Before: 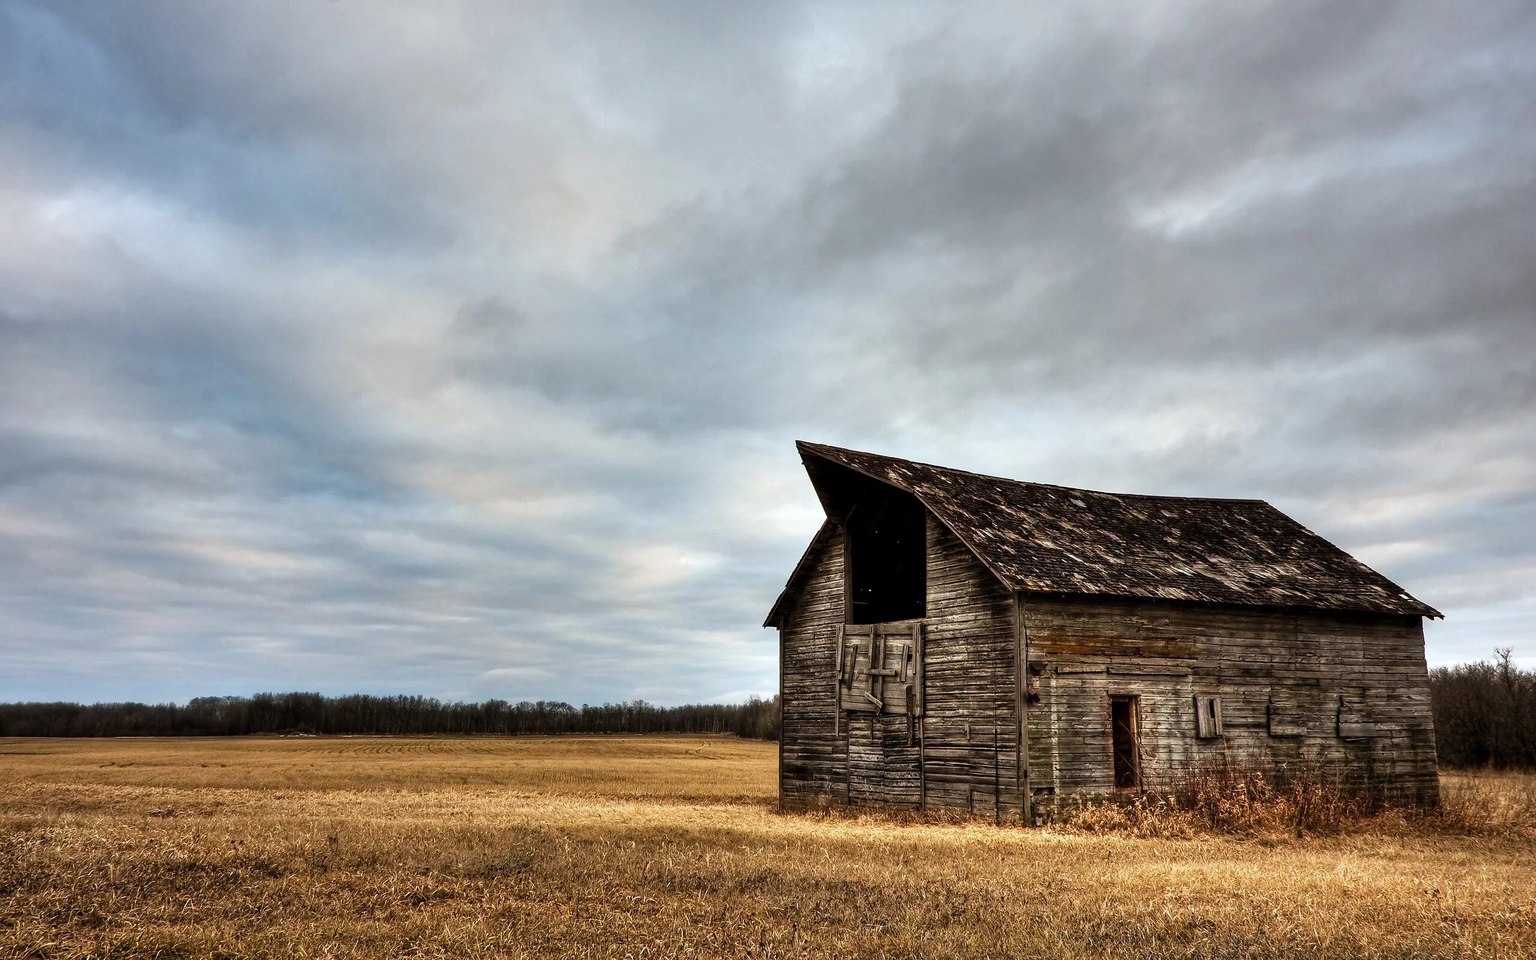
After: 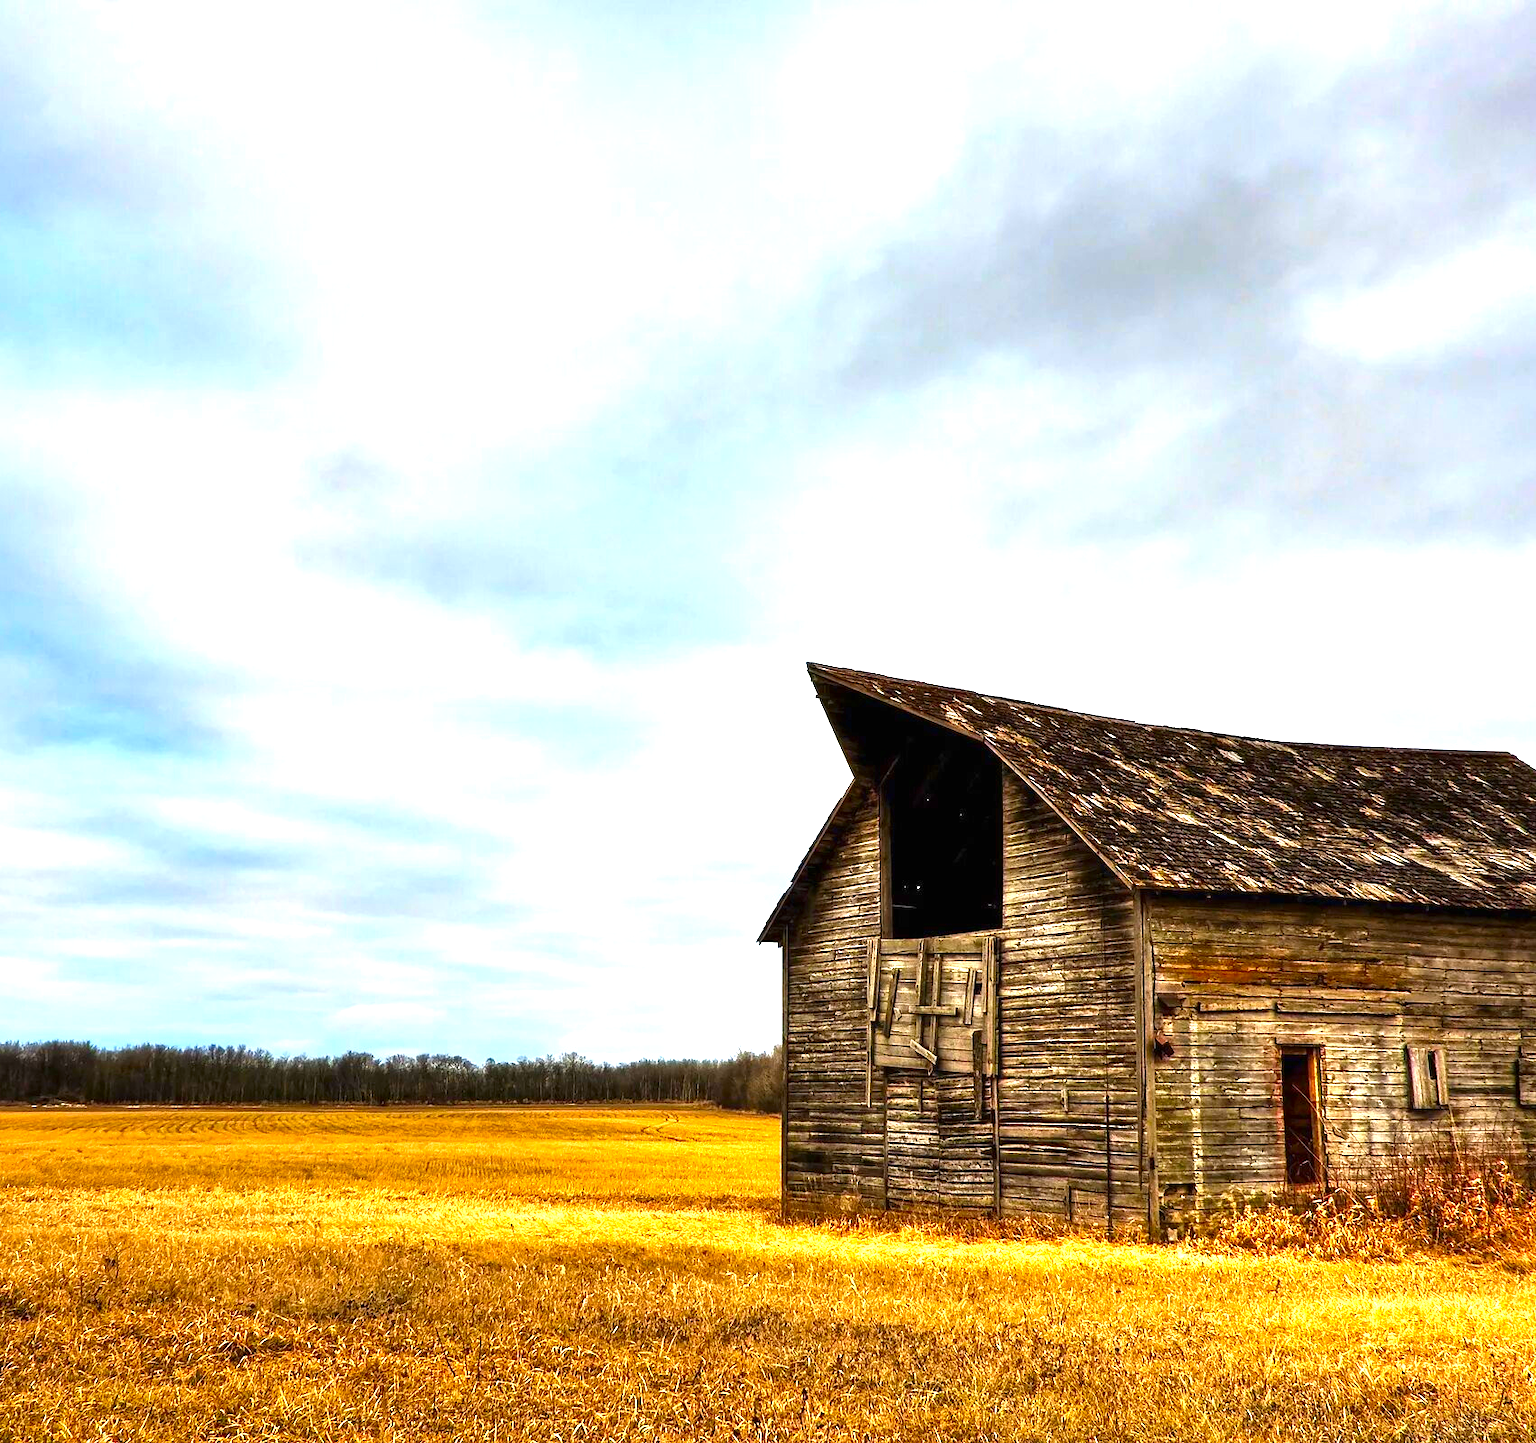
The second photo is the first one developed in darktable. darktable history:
exposure: black level correction 0, exposure 1.2 EV, compensate exposure bias true, compensate highlight preservation false
color contrast: green-magenta contrast 1.55, blue-yellow contrast 1.83
crop: left 16.899%, right 16.556%
